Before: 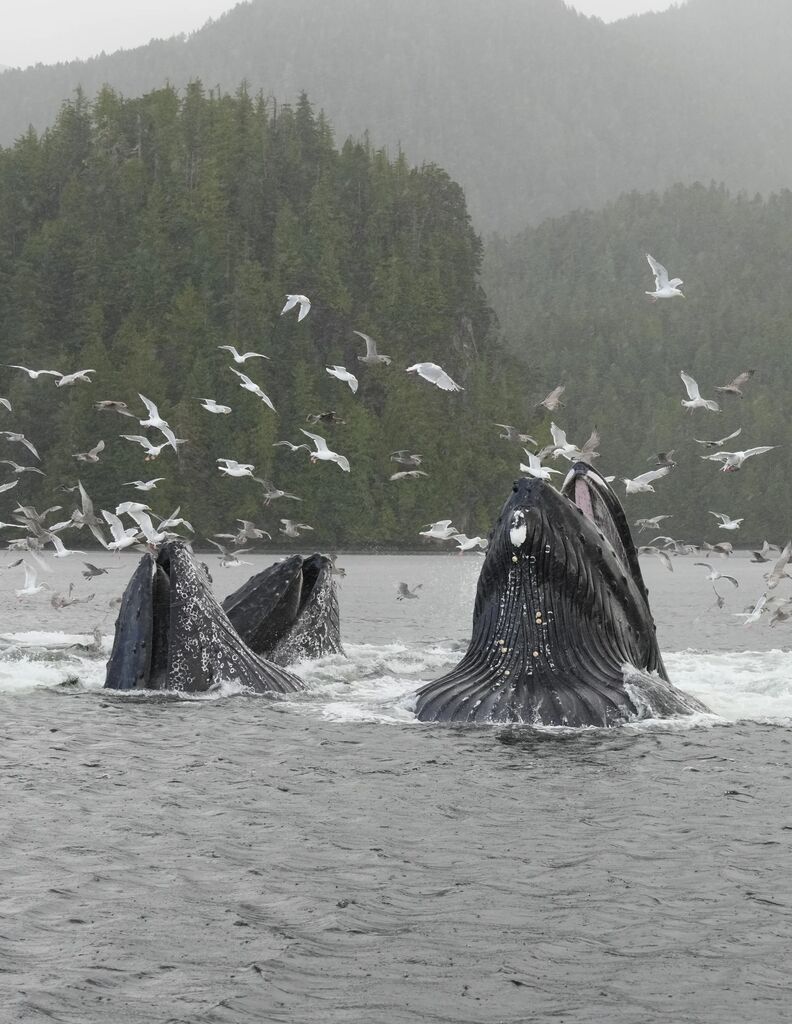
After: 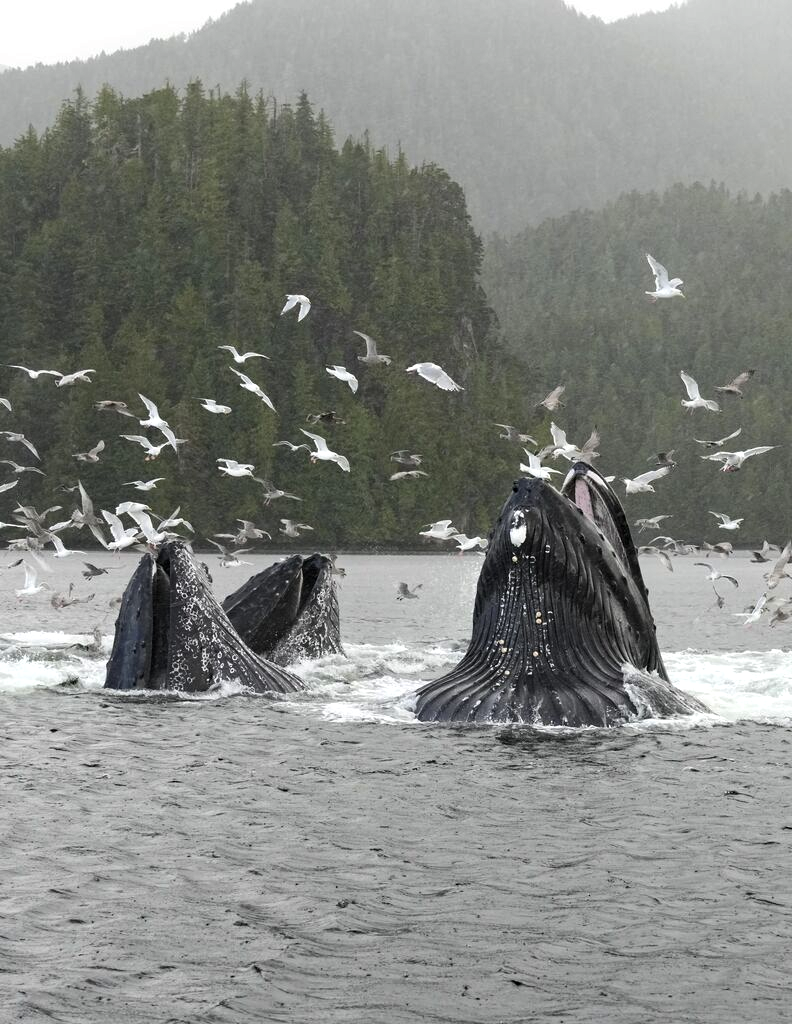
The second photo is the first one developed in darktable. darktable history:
haze removal: compatibility mode true, adaptive false
rotate and perspective: automatic cropping original format, crop left 0, crop top 0
tone equalizer: -8 EV -0.417 EV, -7 EV -0.389 EV, -6 EV -0.333 EV, -5 EV -0.222 EV, -3 EV 0.222 EV, -2 EV 0.333 EV, -1 EV 0.389 EV, +0 EV 0.417 EV, edges refinement/feathering 500, mask exposure compensation -1.57 EV, preserve details no
